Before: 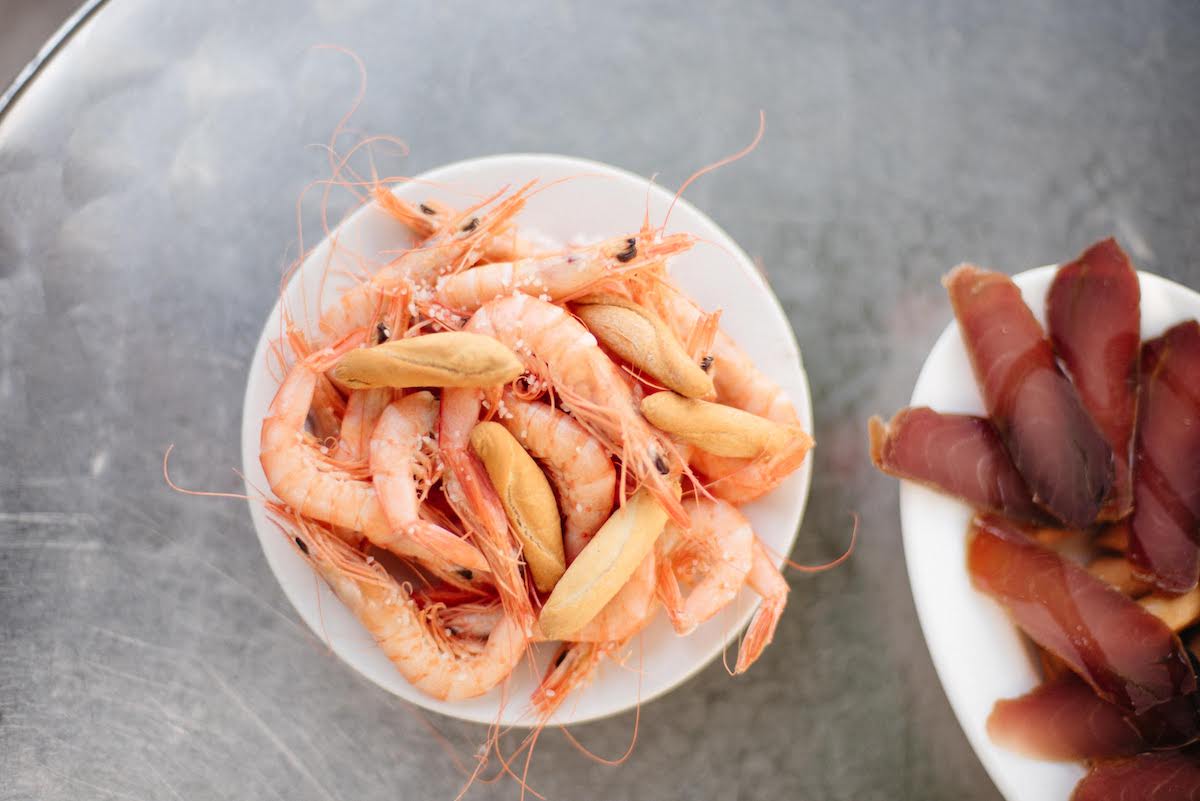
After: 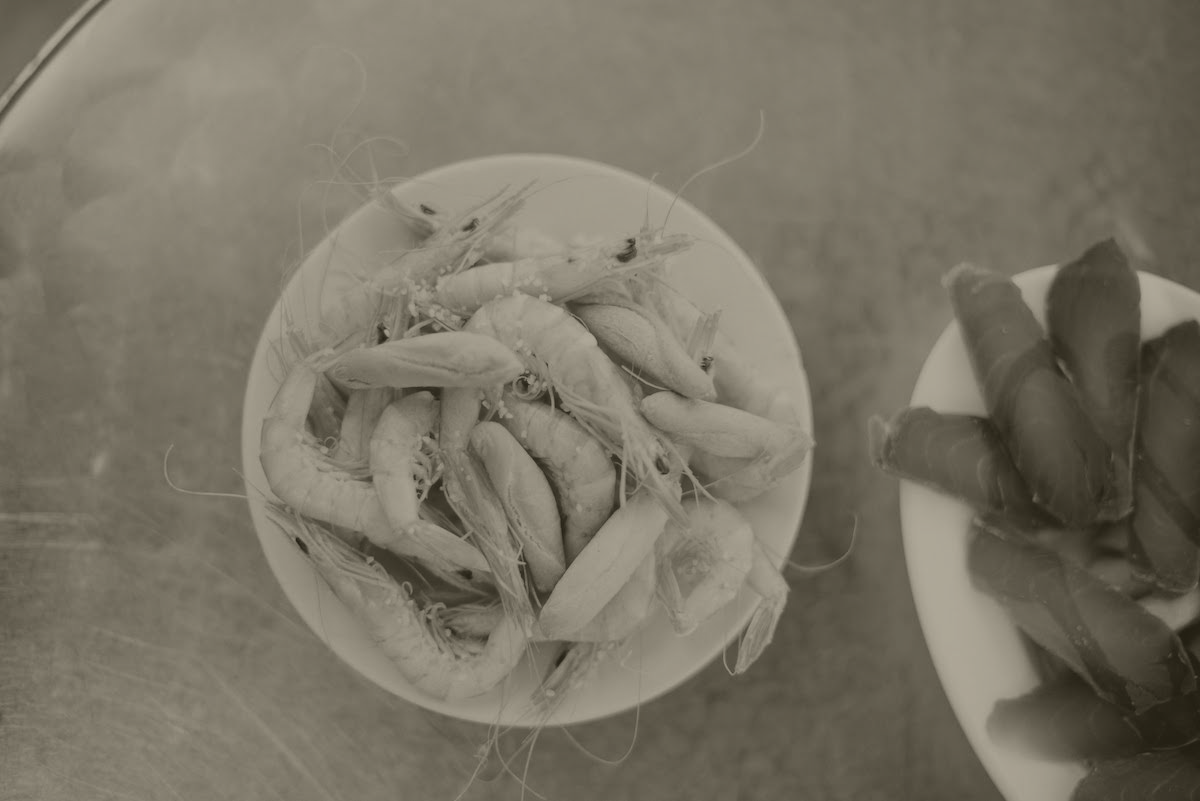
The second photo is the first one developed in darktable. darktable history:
colorize: hue 41.44°, saturation 22%, source mix 60%, lightness 10.61%
color correction: highlights a* -0.482, highlights b* 0.161, shadows a* 4.66, shadows b* 20.72
color balance: contrast fulcrum 17.78%
